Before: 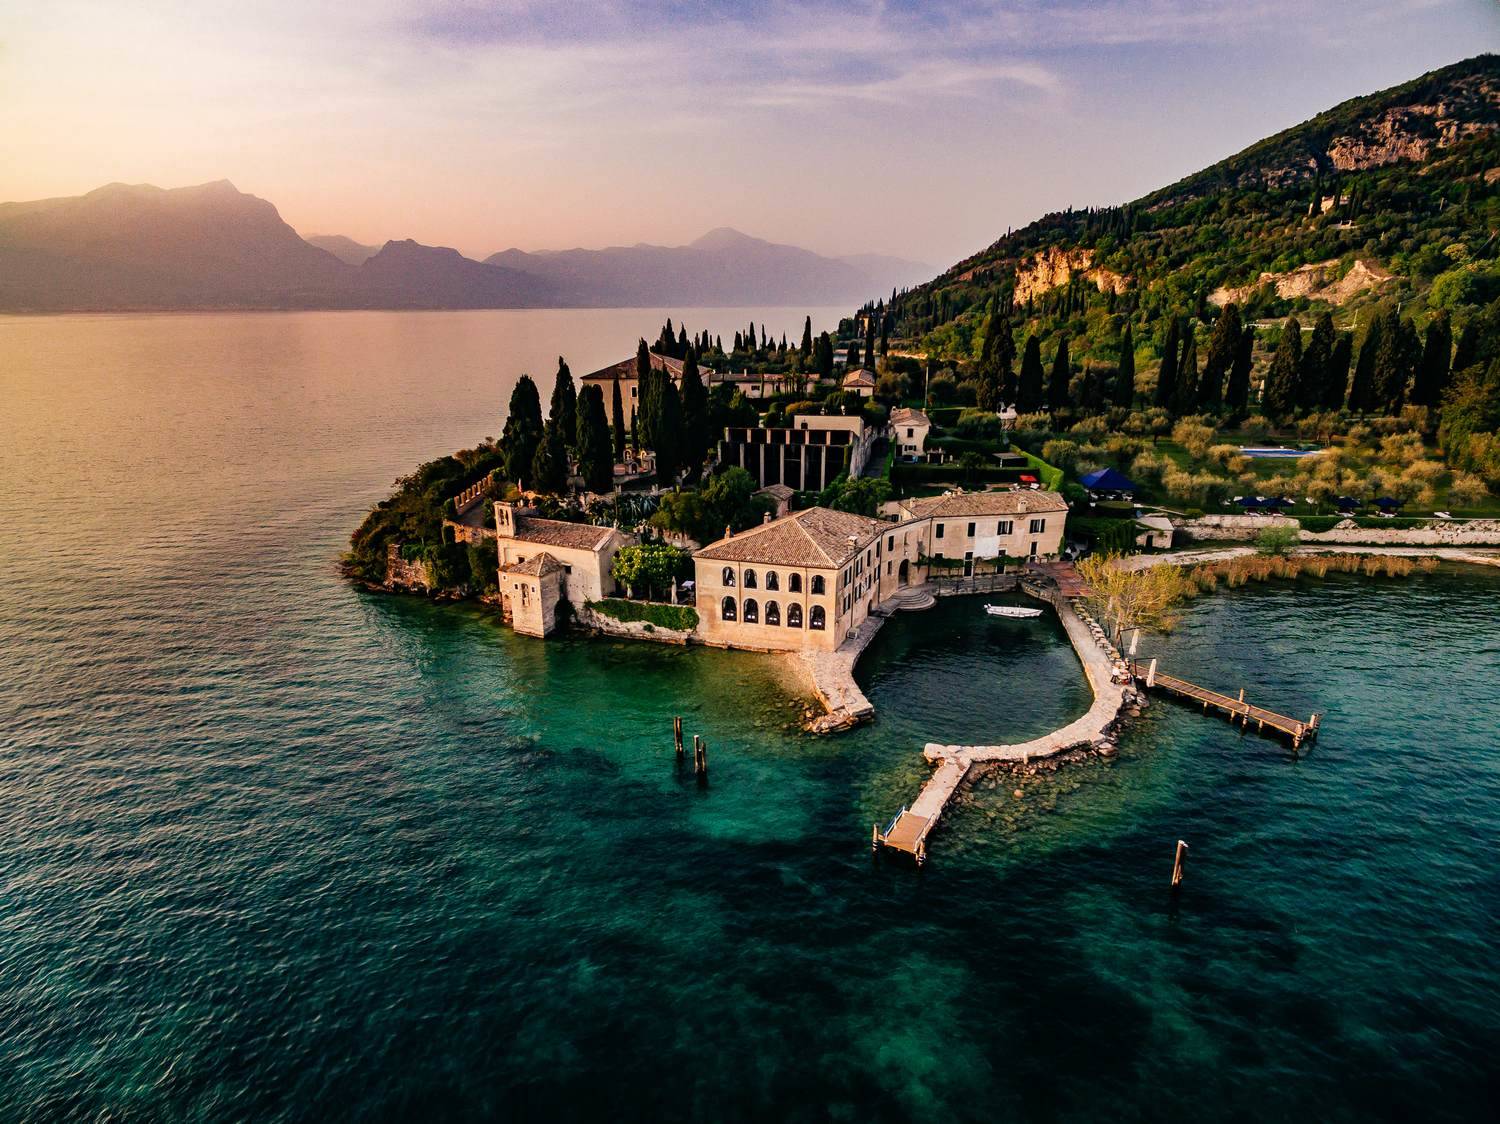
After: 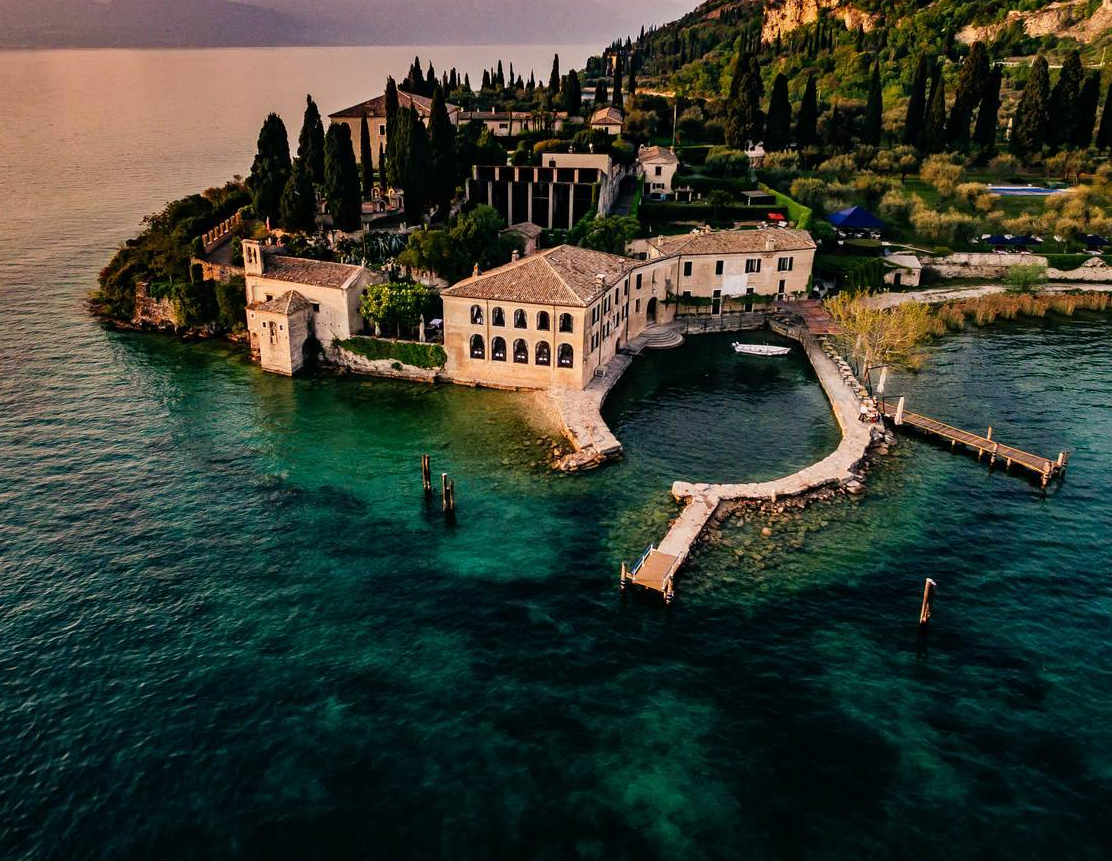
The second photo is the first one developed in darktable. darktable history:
crop: left 16.841%, top 23.311%, right 8.966%
